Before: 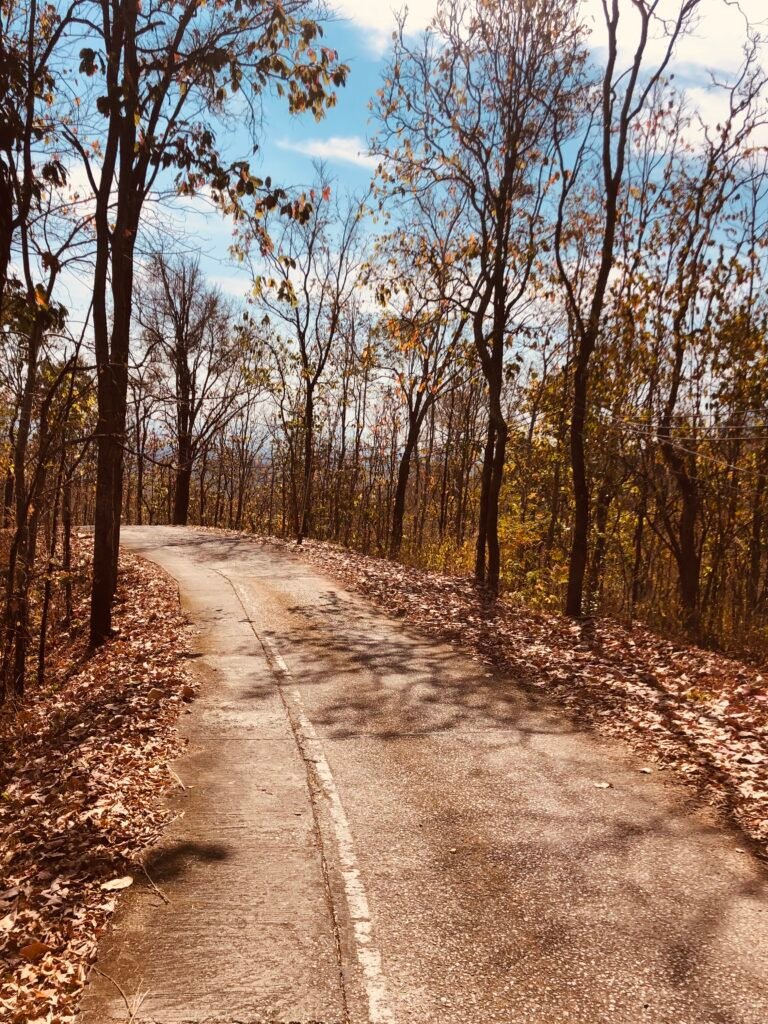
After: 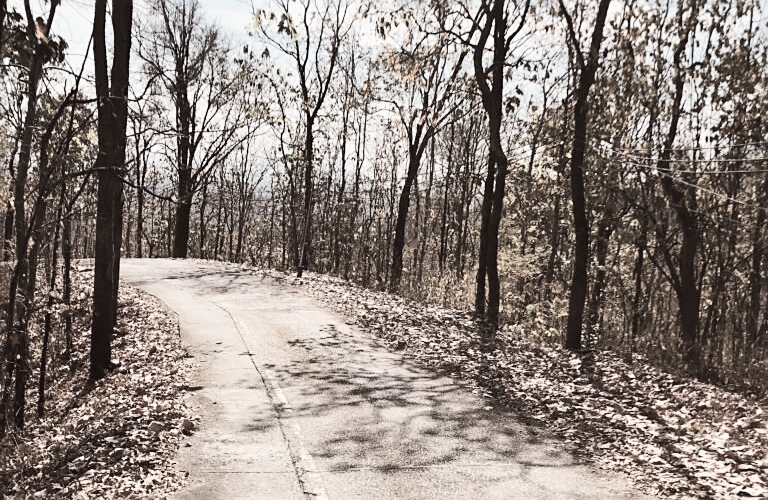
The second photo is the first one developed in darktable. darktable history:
crop and rotate: top 26.14%, bottom 24.985%
sharpen: radius 1.814, amount 0.398, threshold 1.588
contrast brightness saturation: contrast 0.236, brightness 0.087
color correction: highlights b* 0.04, saturation 0.235
base curve: curves: ch0 [(0, 0) (0.158, 0.273) (0.879, 0.895) (1, 1)]
